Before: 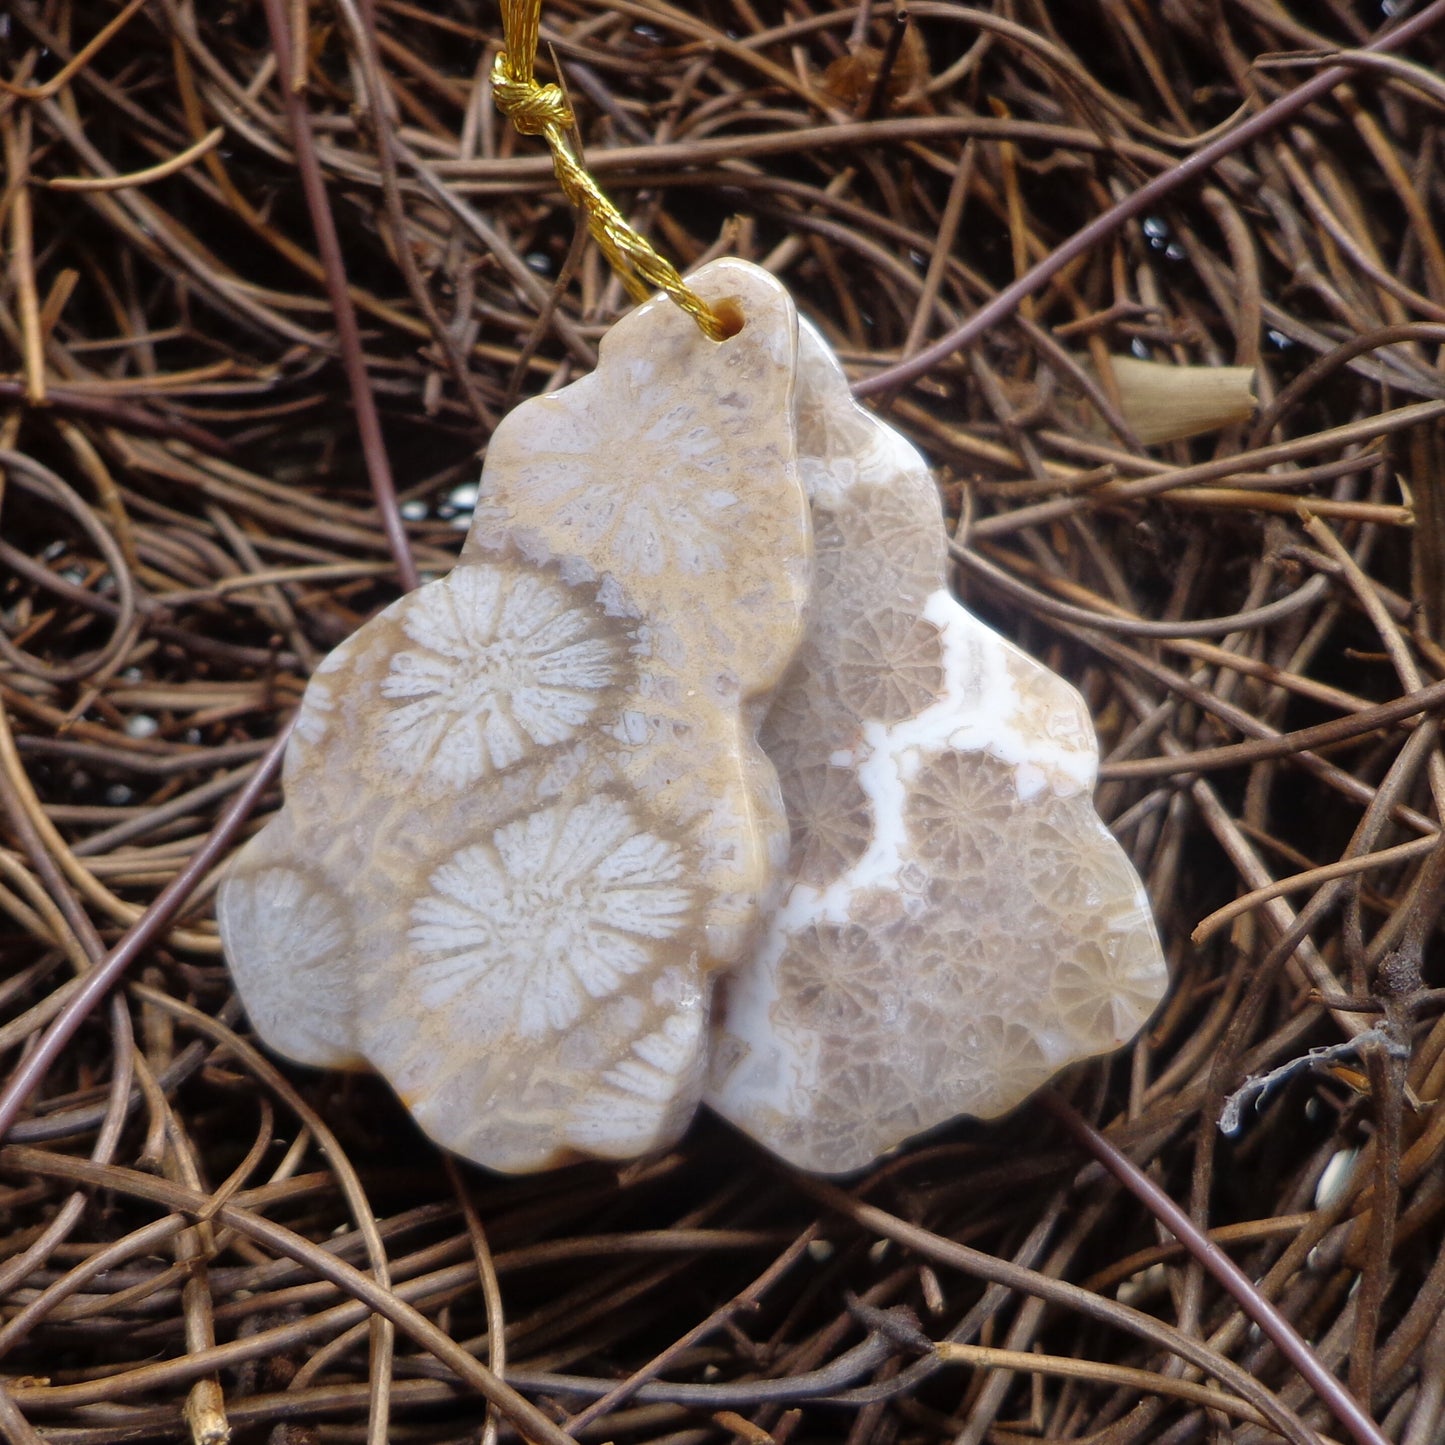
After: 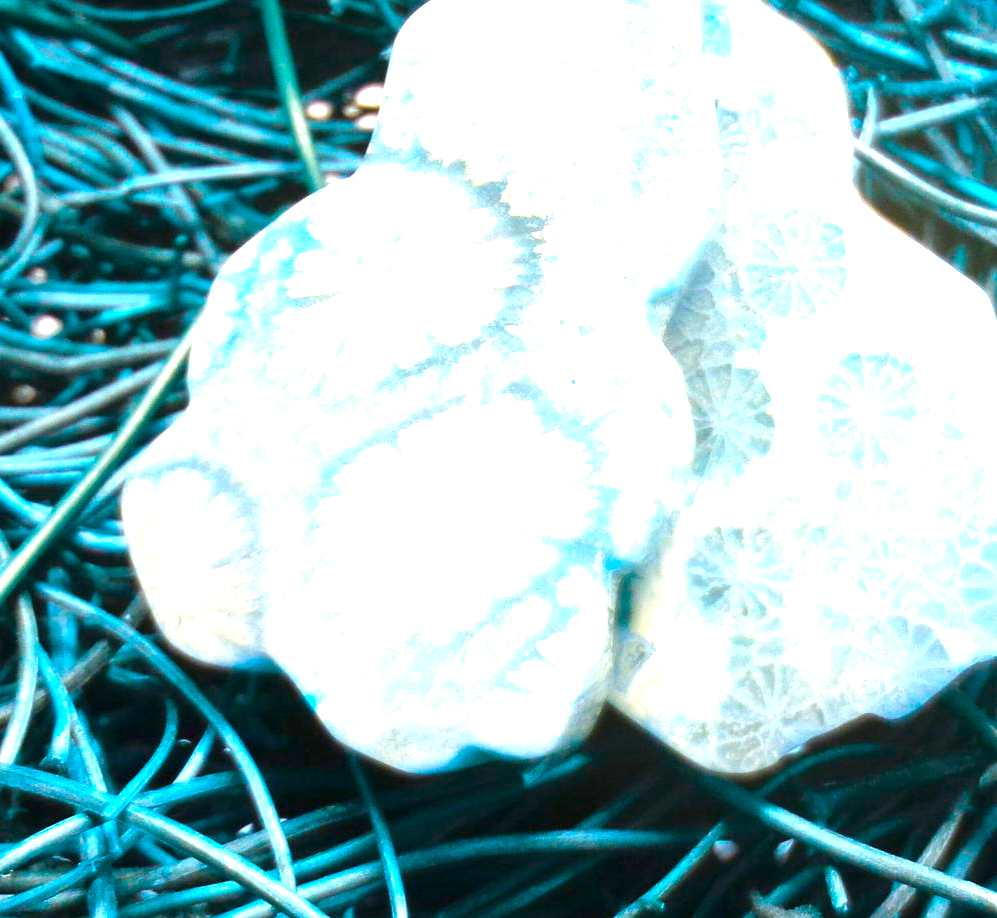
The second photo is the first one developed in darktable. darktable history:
crop: left 6.613%, top 27.701%, right 24.348%, bottom 8.769%
exposure: black level correction 0, exposure 0.947 EV, compensate highlight preservation false
color balance rgb: perceptual saturation grading › global saturation 0.483%, hue shift 177.4°, perceptual brilliance grading › global brilliance 25.106%, global vibrance 49.467%, contrast 0.194%
